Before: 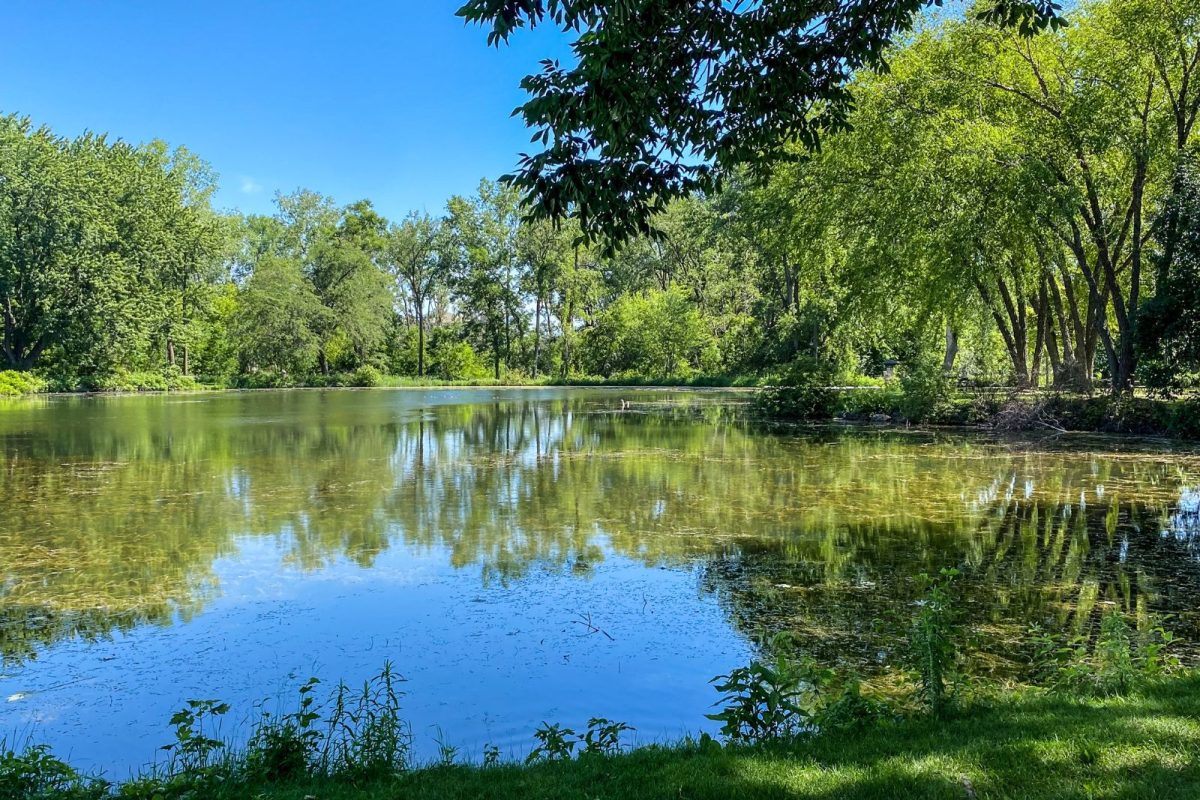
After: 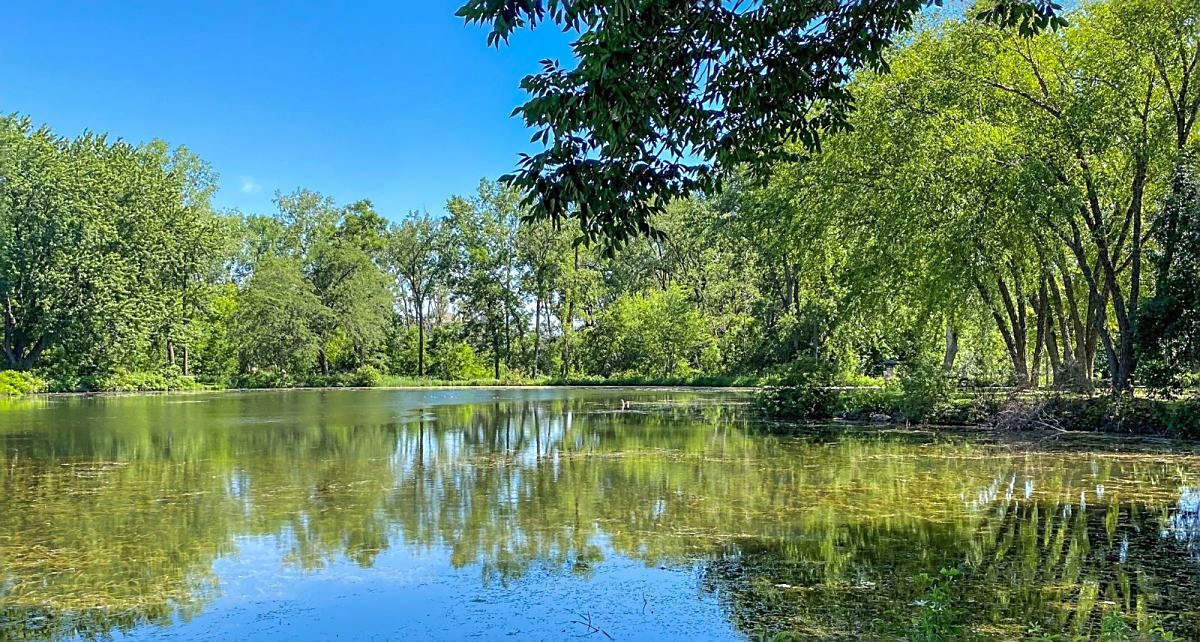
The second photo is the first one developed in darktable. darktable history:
crop: bottom 19.644%
exposure: exposure 0.132 EV, compensate highlight preservation false
shadows and highlights: on, module defaults
sharpen: on, module defaults
